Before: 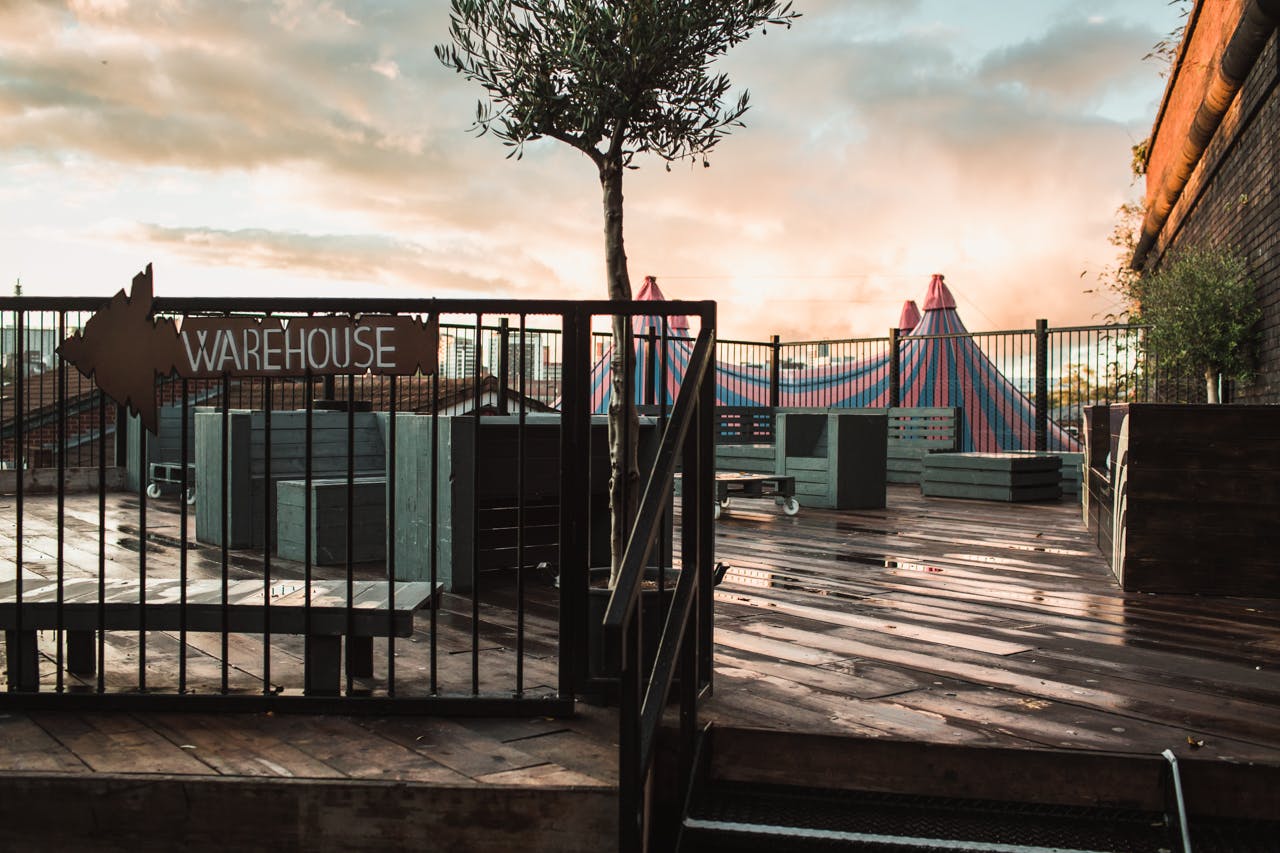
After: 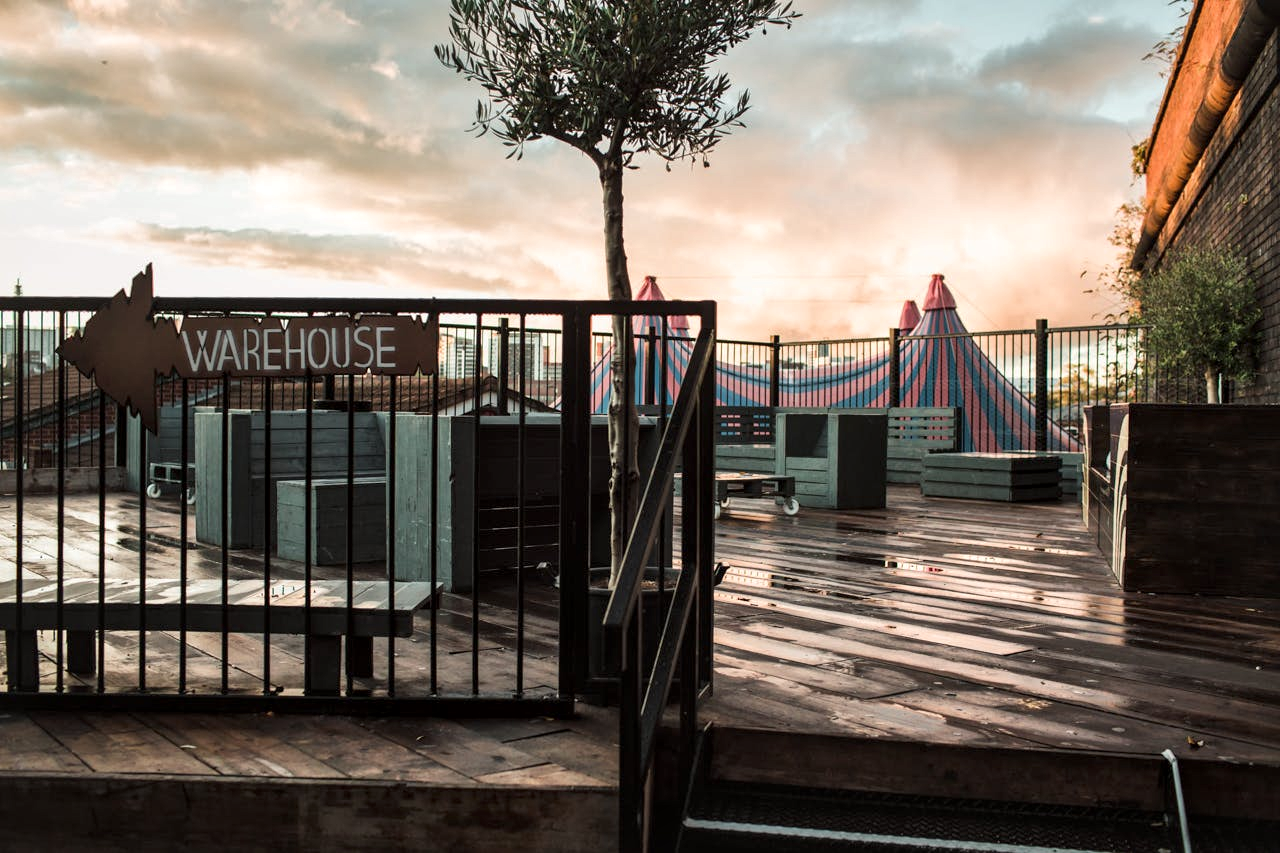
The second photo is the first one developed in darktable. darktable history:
local contrast: mode bilateral grid, contrast 19, coarseness 50, detail 148%, midtone range 0.2
